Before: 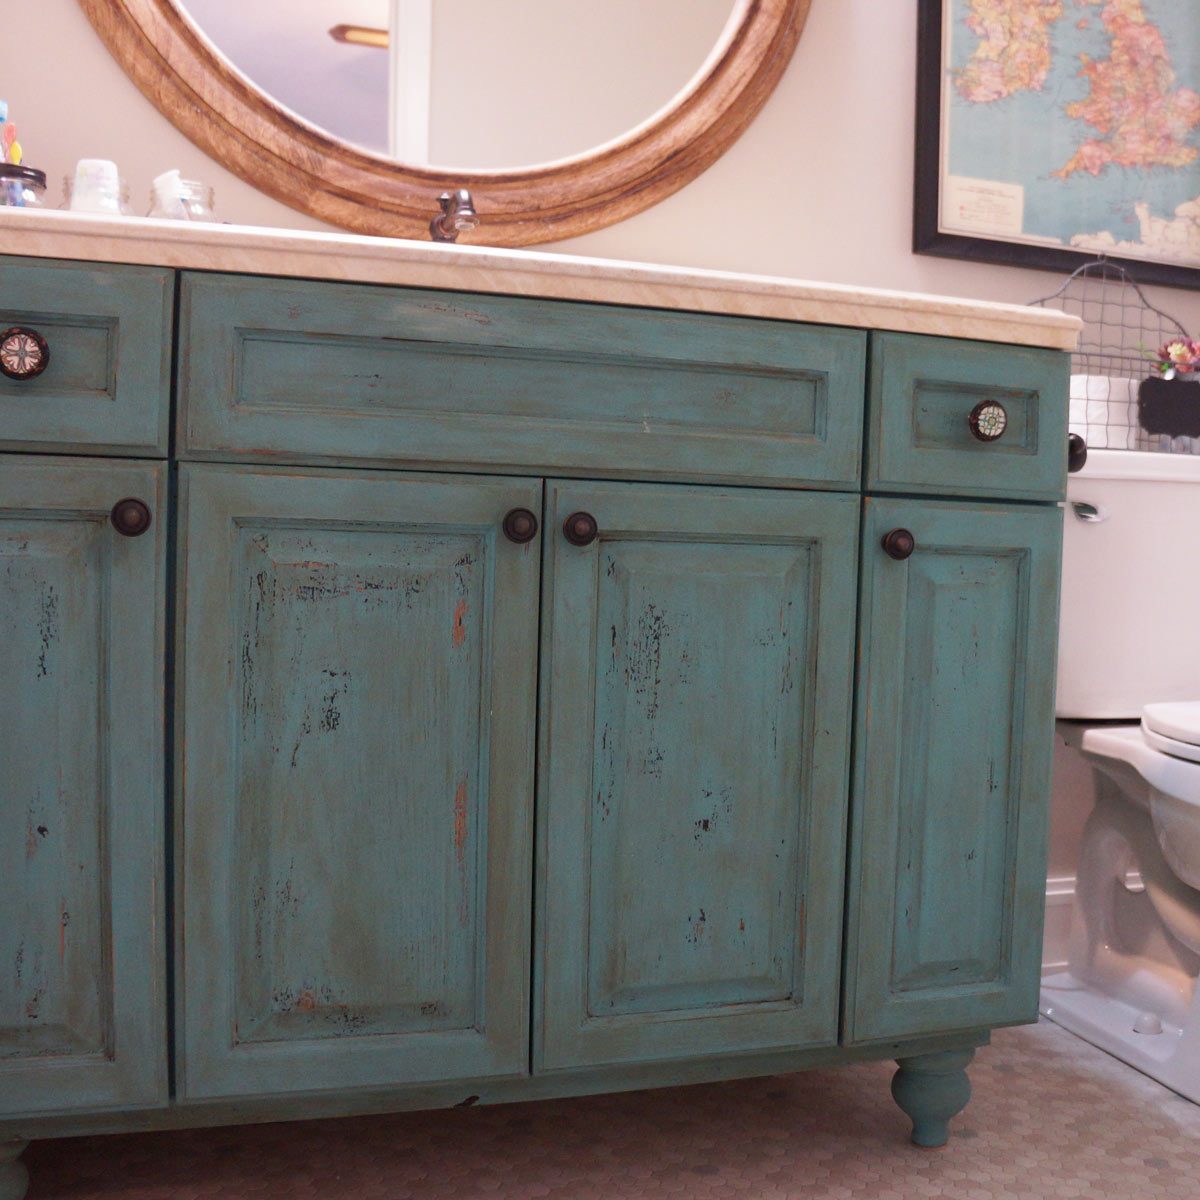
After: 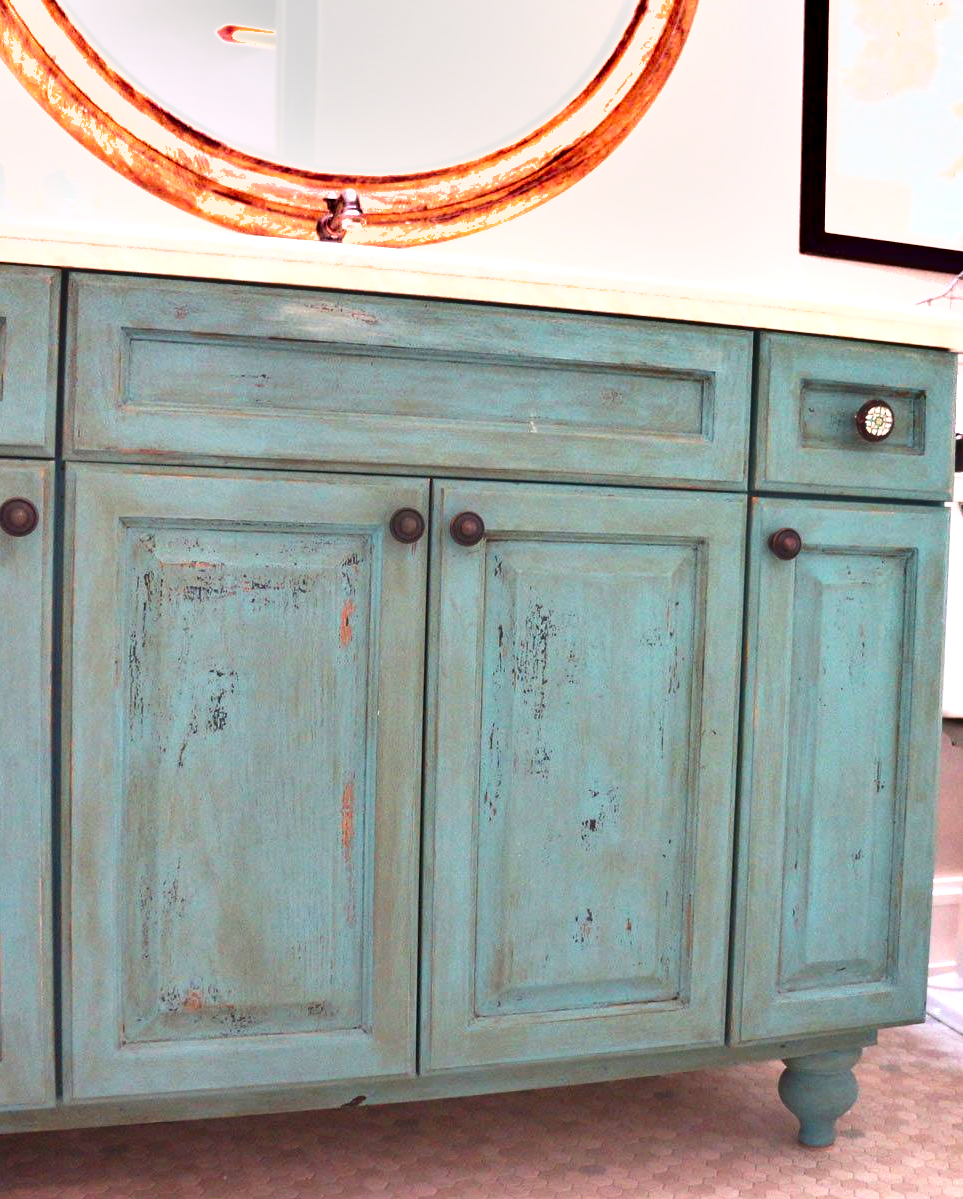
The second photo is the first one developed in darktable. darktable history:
contrast brightness saturation: contrast 0.1, brightness 0.037, saturation 0.09
shadows and highlights: soften with gaussian
exposure: black level correction 0, exposure 1.578 EV, compensate highlight preservation false
crop and rotate: left 9.476%, right 10.207%
